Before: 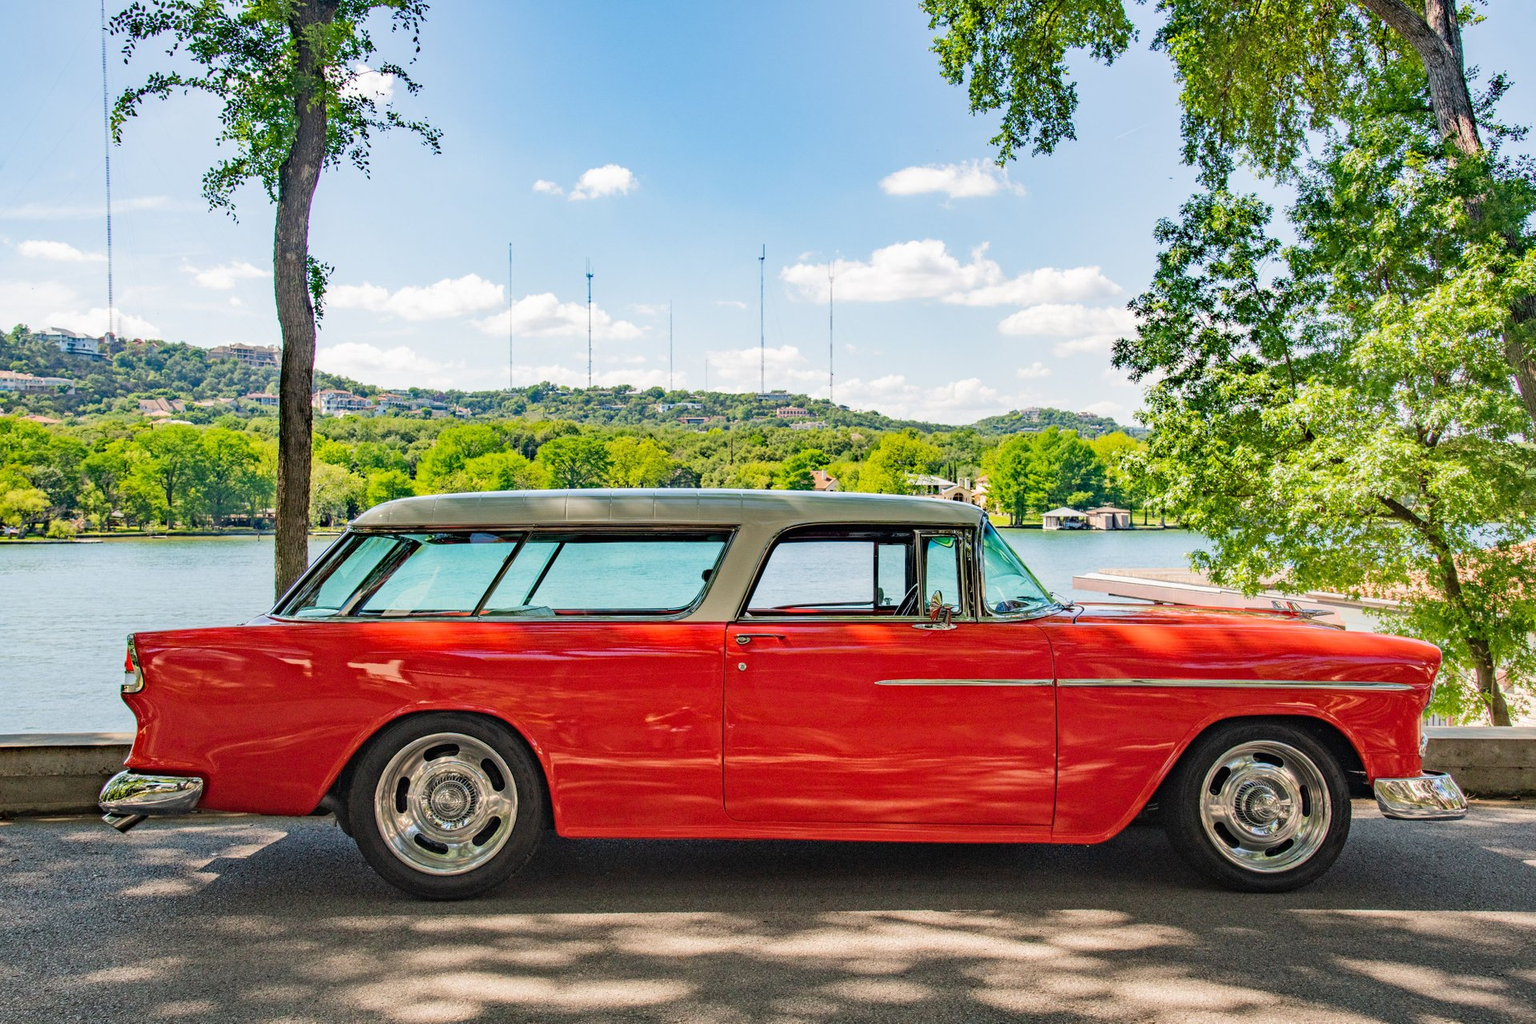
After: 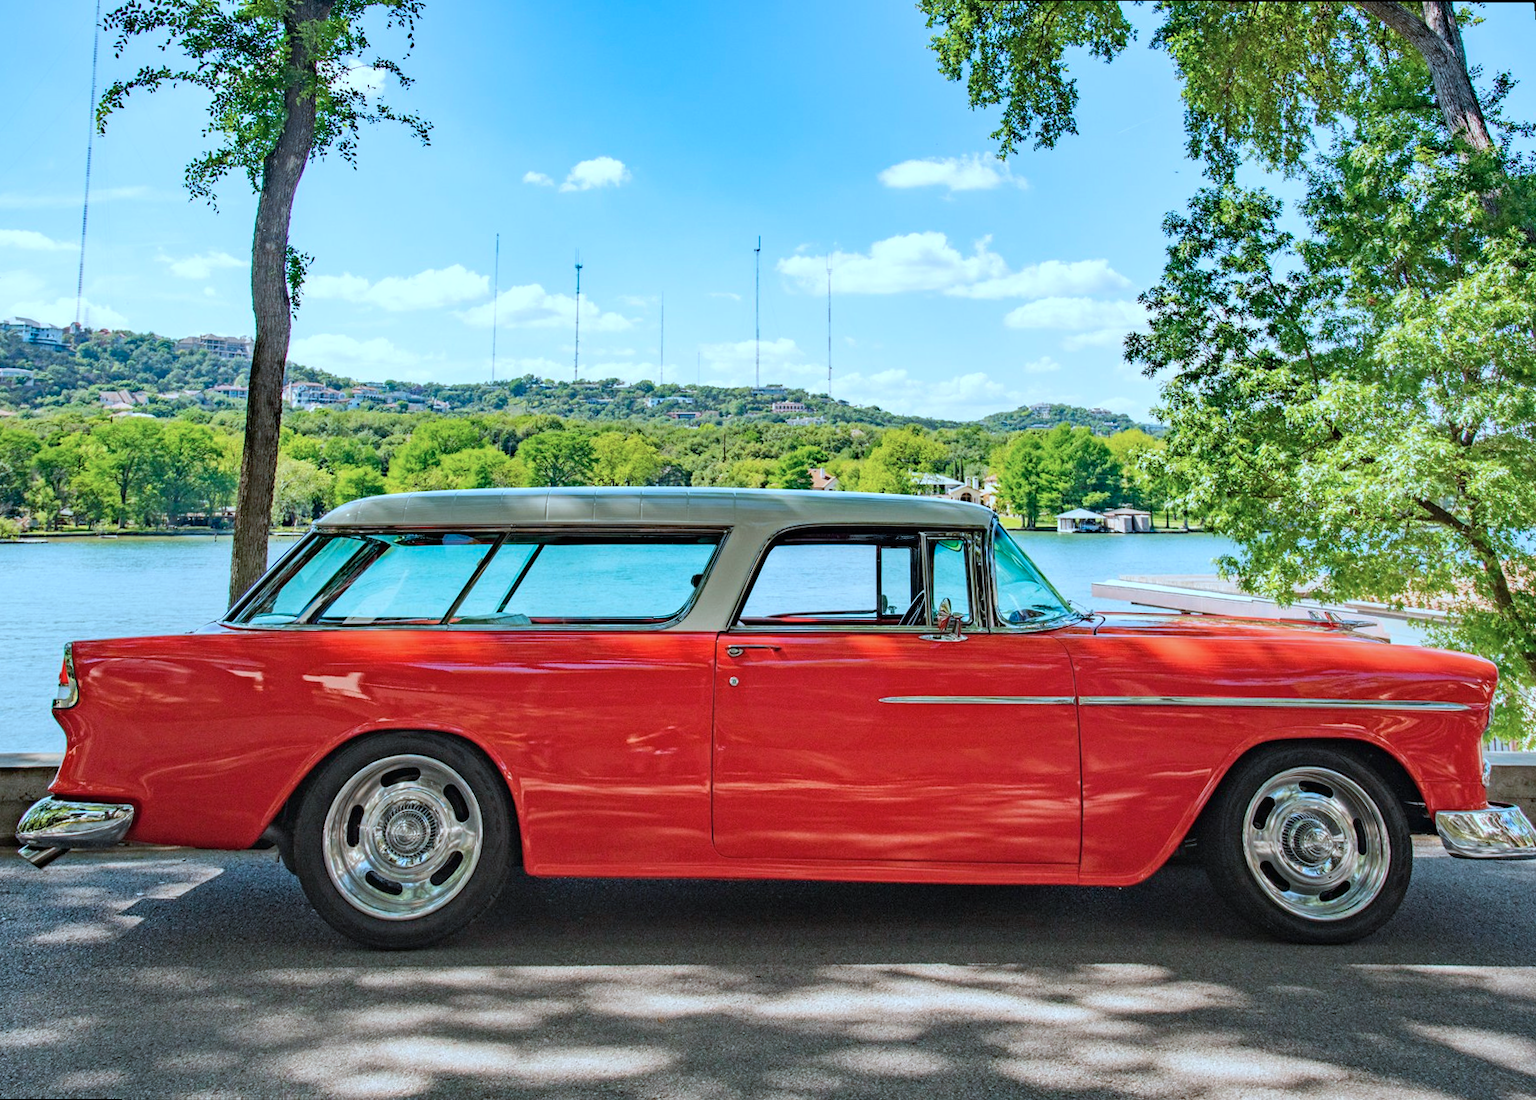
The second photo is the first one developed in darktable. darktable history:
color correction: highlights a* -9.73, highlights b* -21.22
white balance: red 1, blue 1
rotate and perspective: rotation 0.215°, lens shift (vertical) -0.139, crop left 0.069, crop right 0.939, crop top 0.002, crop bottom 0.996
